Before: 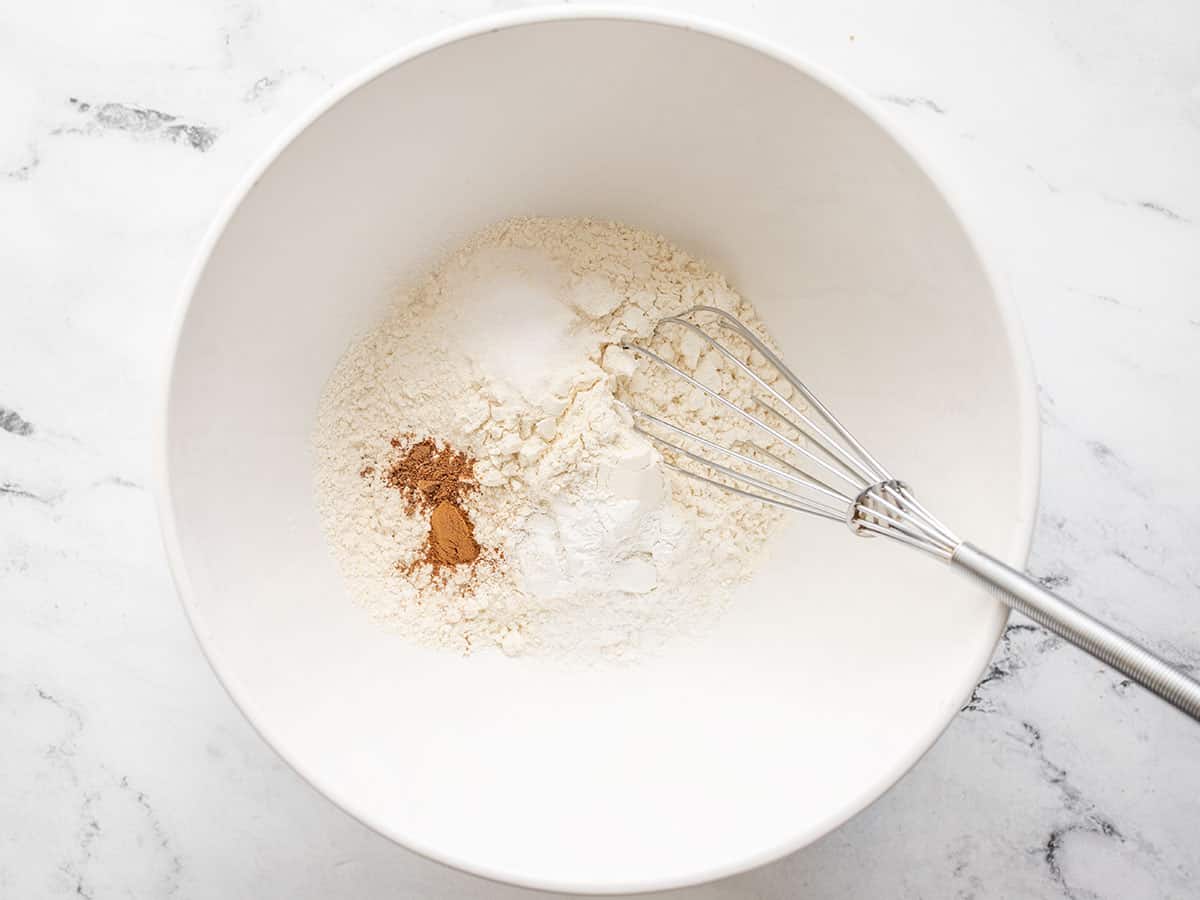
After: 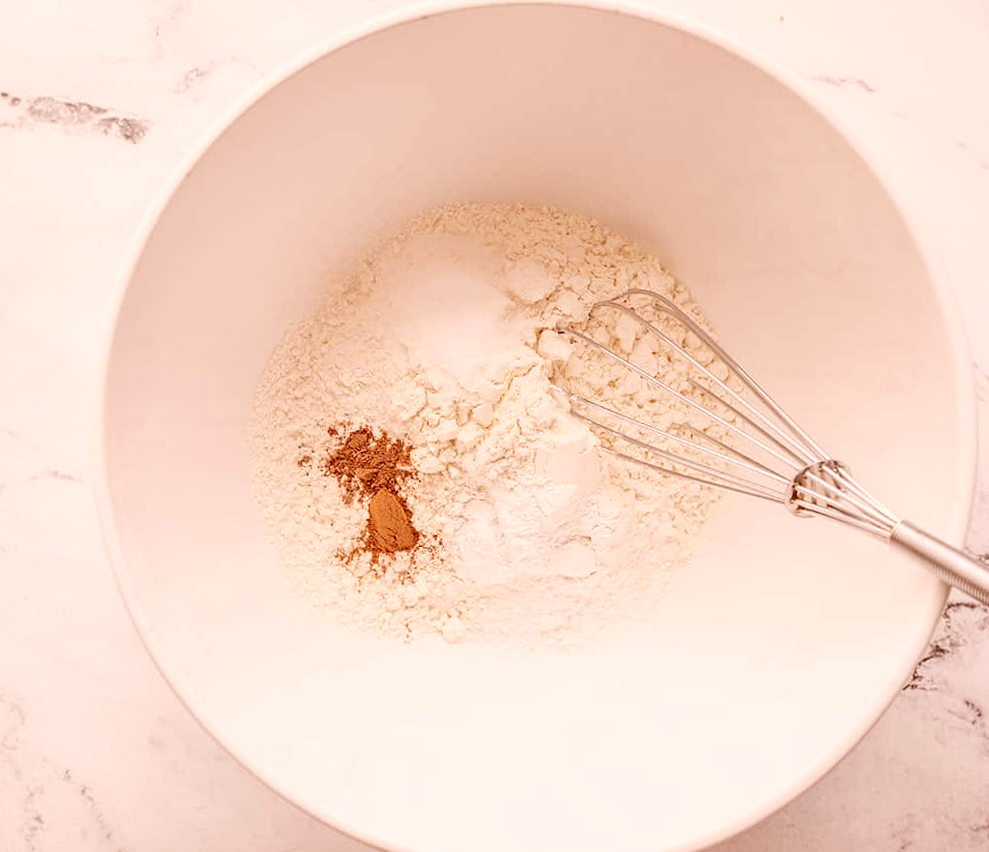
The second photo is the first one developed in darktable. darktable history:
contrast brightness saturation: contrast 0.08, saturation 0.02
color correction: highlights a* 9.03, highlights b* 8.71, shadows a* 40, shadows b* 40, saturation 0.8
crop and rotate: angle 1°, left 4.281%, top 0.642%, right 11.383%, bottom 2.486%
